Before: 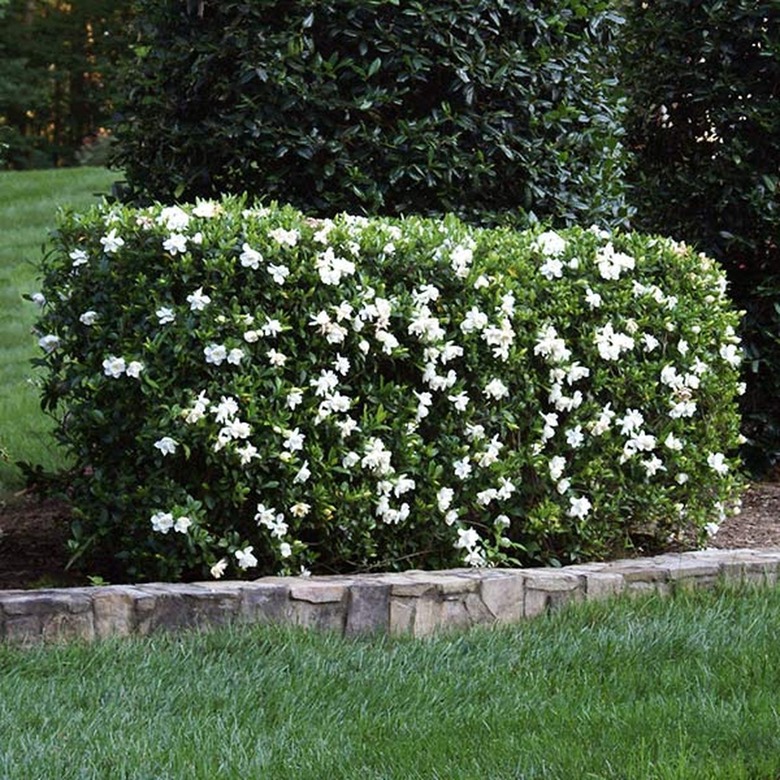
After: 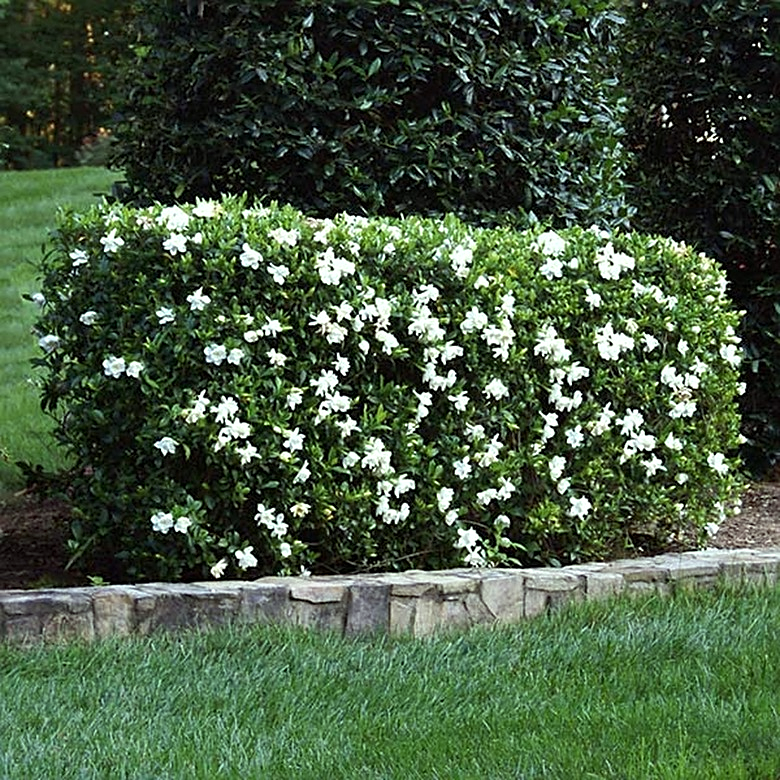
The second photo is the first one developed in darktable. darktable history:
sharpen: on, module defaults
color correction: highlights a* -7.76, highlights b* 3.67
exposure: exposure 0.129 EV, compensate highlight preservation false
